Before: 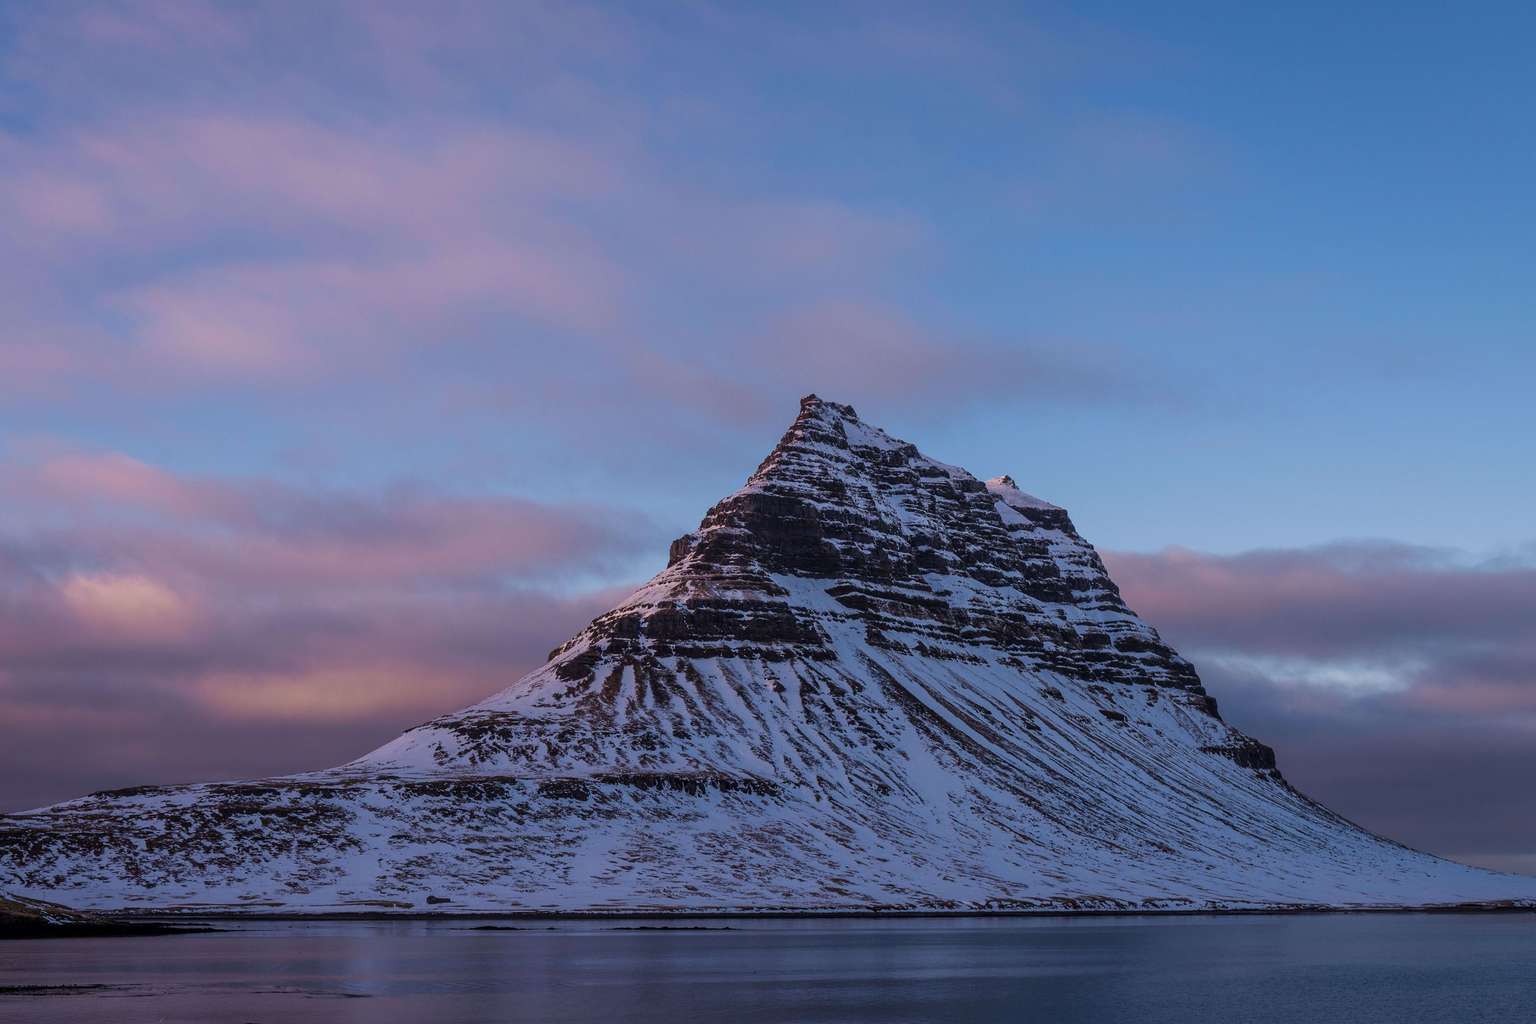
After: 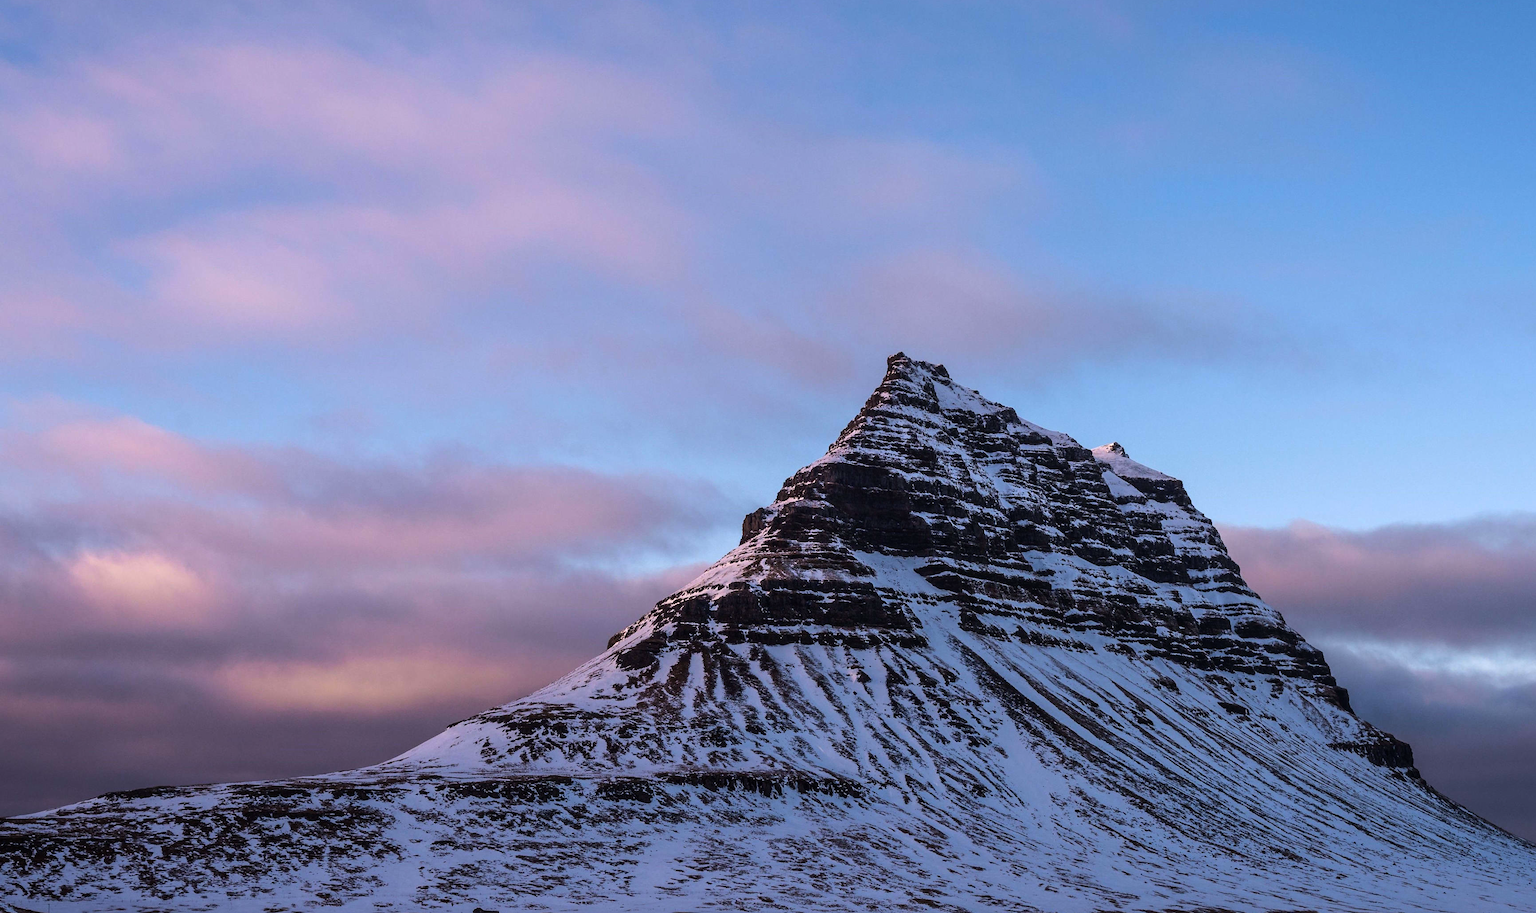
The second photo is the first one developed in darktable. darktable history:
crop: top 7.49%, right 9.717%, bottom 11.943%
tone equalizer: -8 EV -0.75 EV, -7 EV -0.7 EV, -6 EV -0.6 EV, -5 EV -0.4 EV, -3 EV 0.4 EV, -2 EV 0.6 EV, -1 EV 0.7 EV, +0 EV 0.75 EV, edges refinement/feathering 500, mask exposure compensation -1.57 EV, preserve details no
